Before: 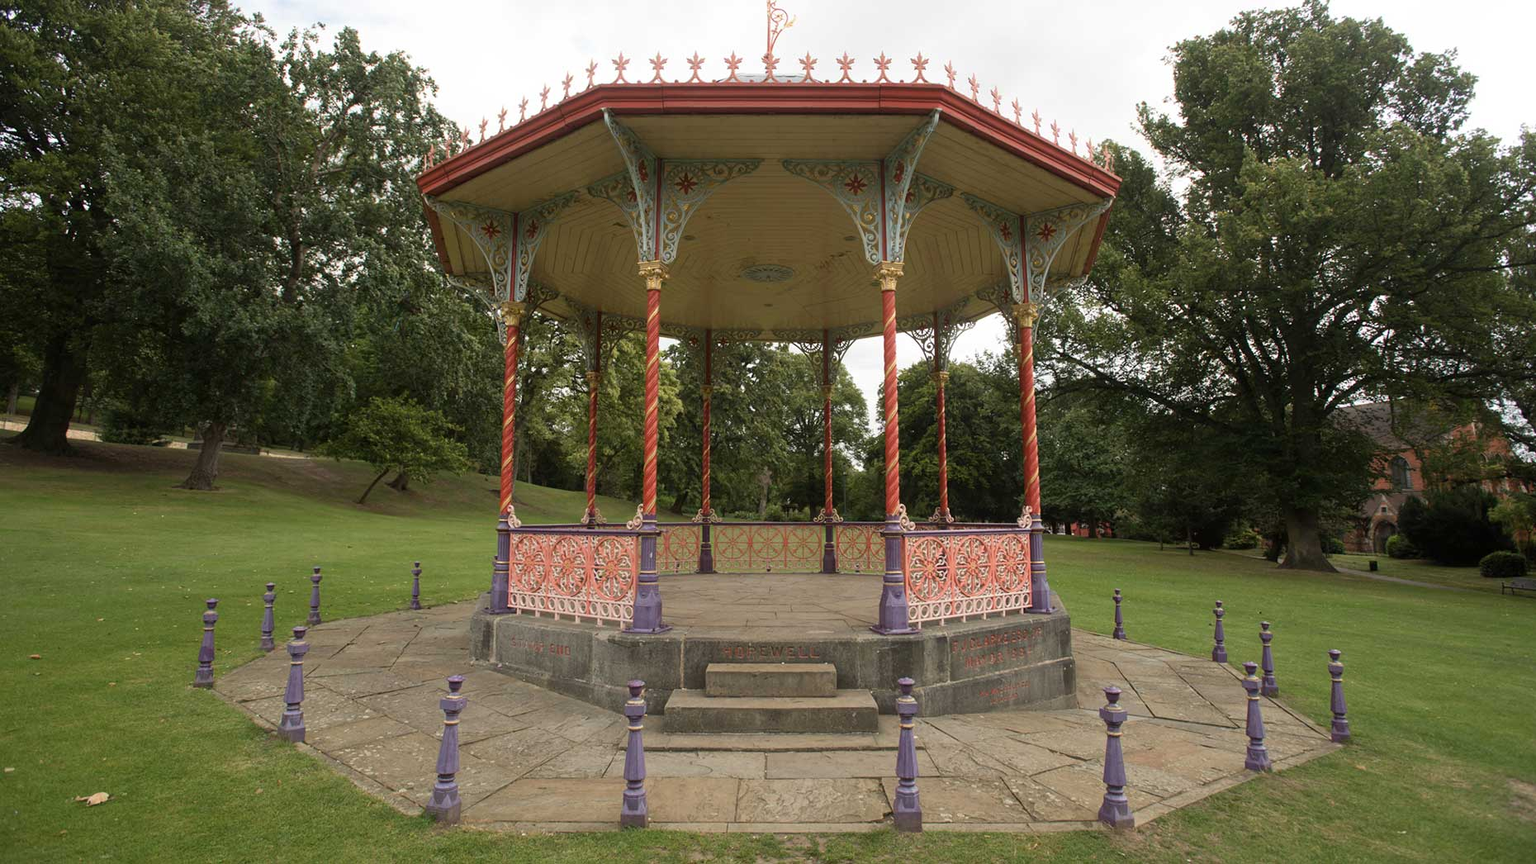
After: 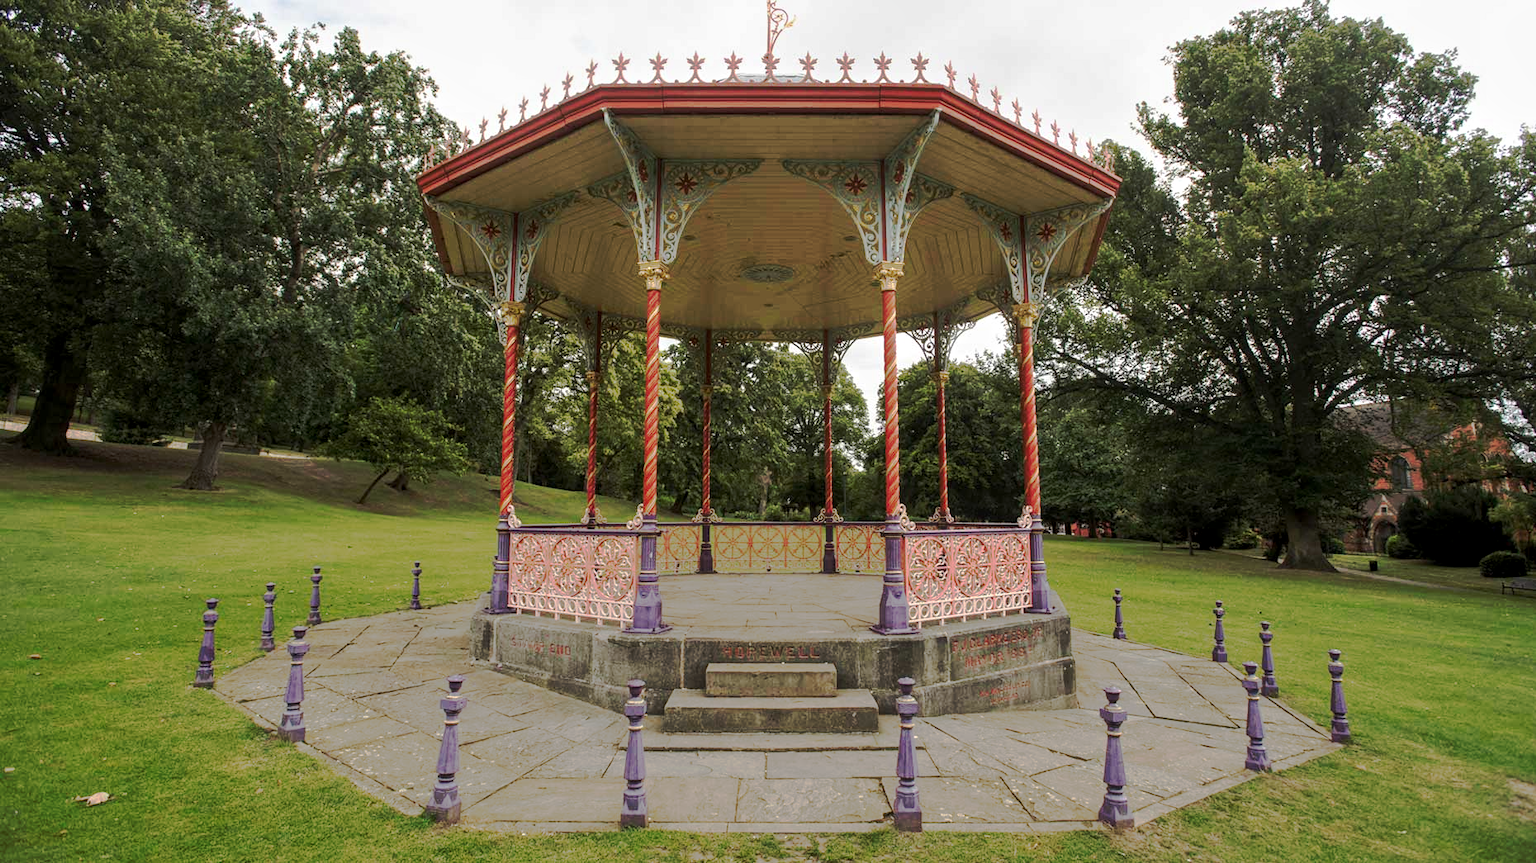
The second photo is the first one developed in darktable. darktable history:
local contrast: detail 130%
tone curve: curves: ch0 [(0, 0) (0.003, 0.005) (0.011, 0.012) (0.025, 0.026) (0.044, 0.046) (0.069, 0.071) (0.1, 0.098) (0.136, 0.135) (0.177, 0.178) (0.224, 0.217) (0.277, 0.274) (0.335, 0.335) (0.399, 0.442) (0.468, 0.543) (0.543, 0.6) (0.623, 0.628) (0.709, 0.679) (0.801, 0.782) (0.898, 0.904) (1, 1)], preserve colors none
